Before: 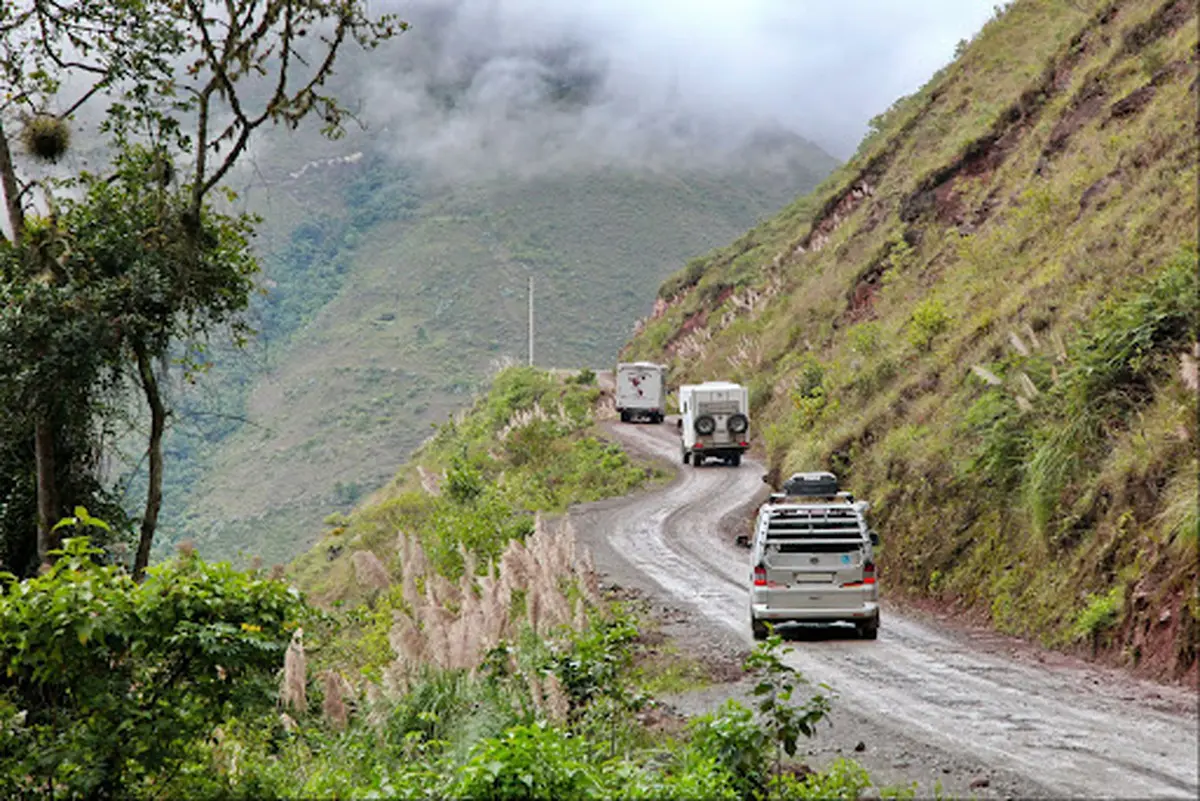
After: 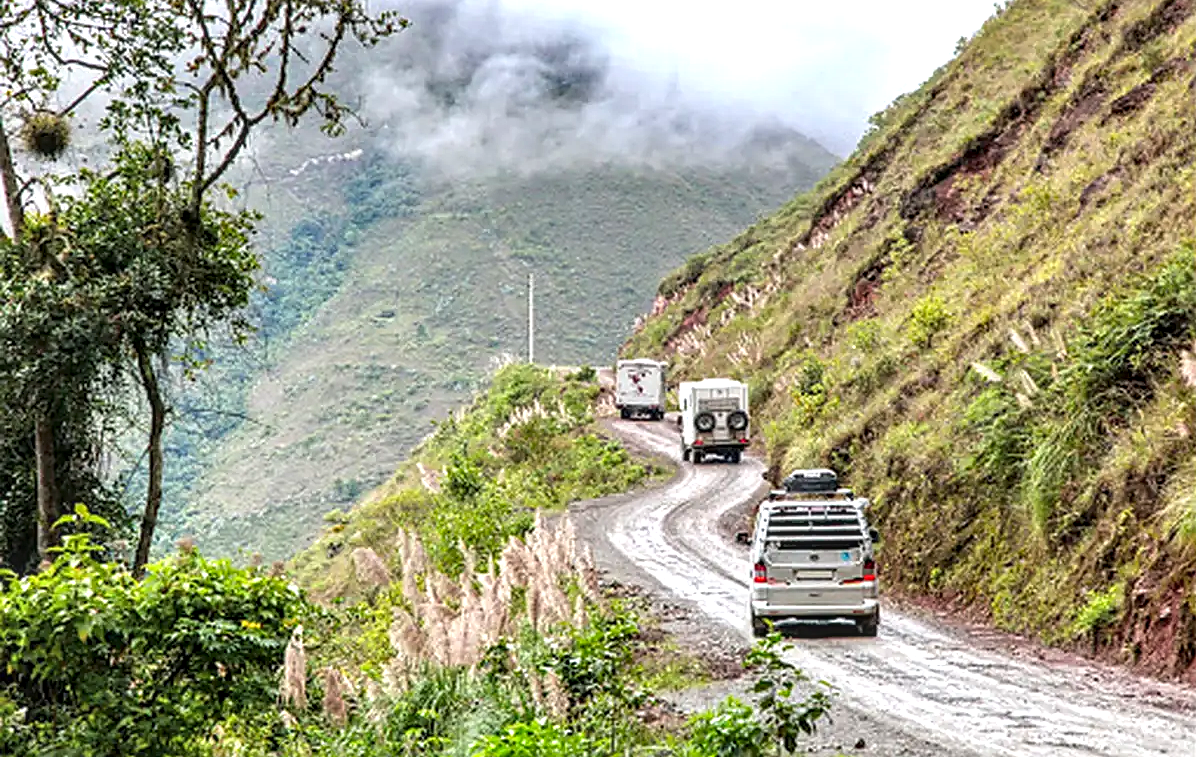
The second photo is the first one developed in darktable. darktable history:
sharpen: on, module defaults
contrast brightness saturation: contrast -0.279
local contrast: highlights 19%, detail 187%
crop: top 0.445%, right 0.257%, bottom 5.015%
exposure: black level correction 0, exposure 0.948 EV, compensate highlight preservation false
